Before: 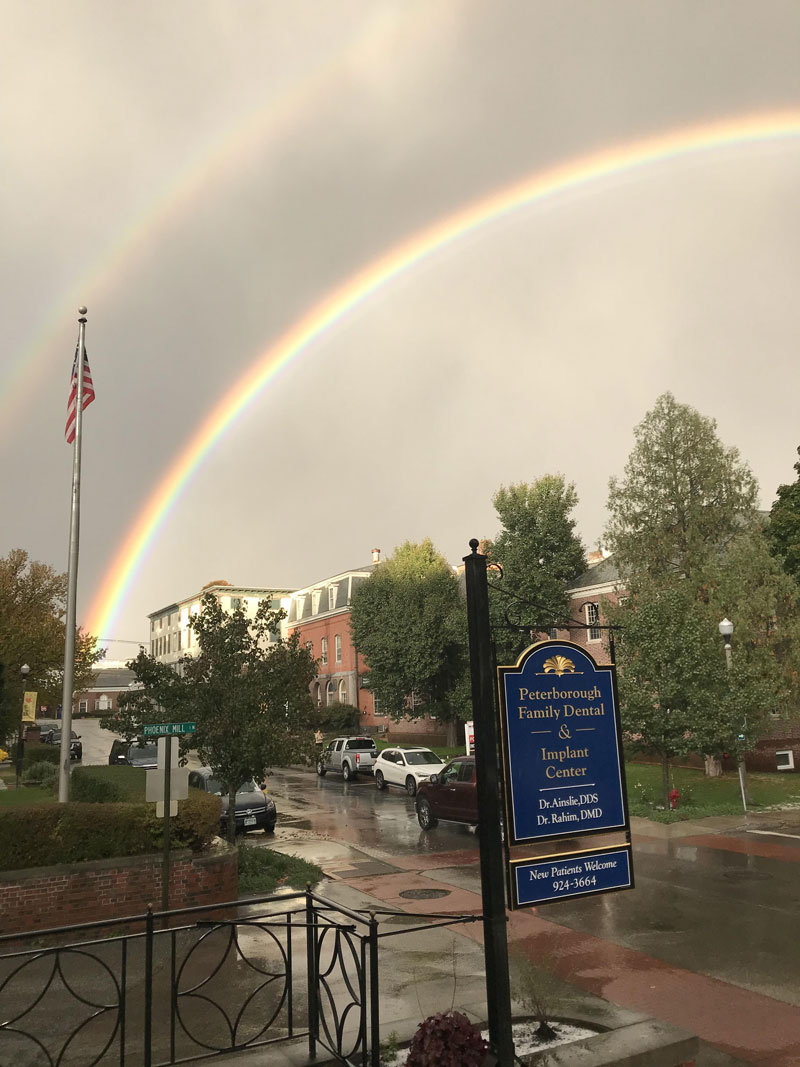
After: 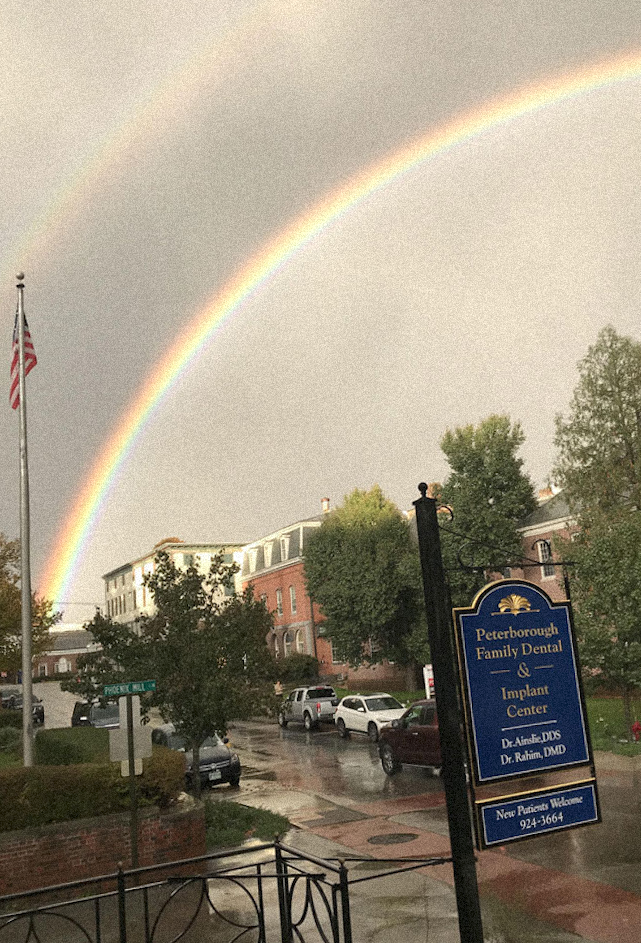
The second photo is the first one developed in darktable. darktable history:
grain: coarseness 9.38 ISO, strength 34.99%, mid-tones bias 0%
rotate and perspective: rotation -2.12°, lens shift (vertical) 0.009, lens shift (horizontal) -0.008, automatic cropping original format, crop left 0.036, crop right 0.964, crop top 0.05, crop bottom 0.959
crop and rotate: angle 1°, left 4.281%, top 0.642%, right 11.383%, bottom 2.486%
